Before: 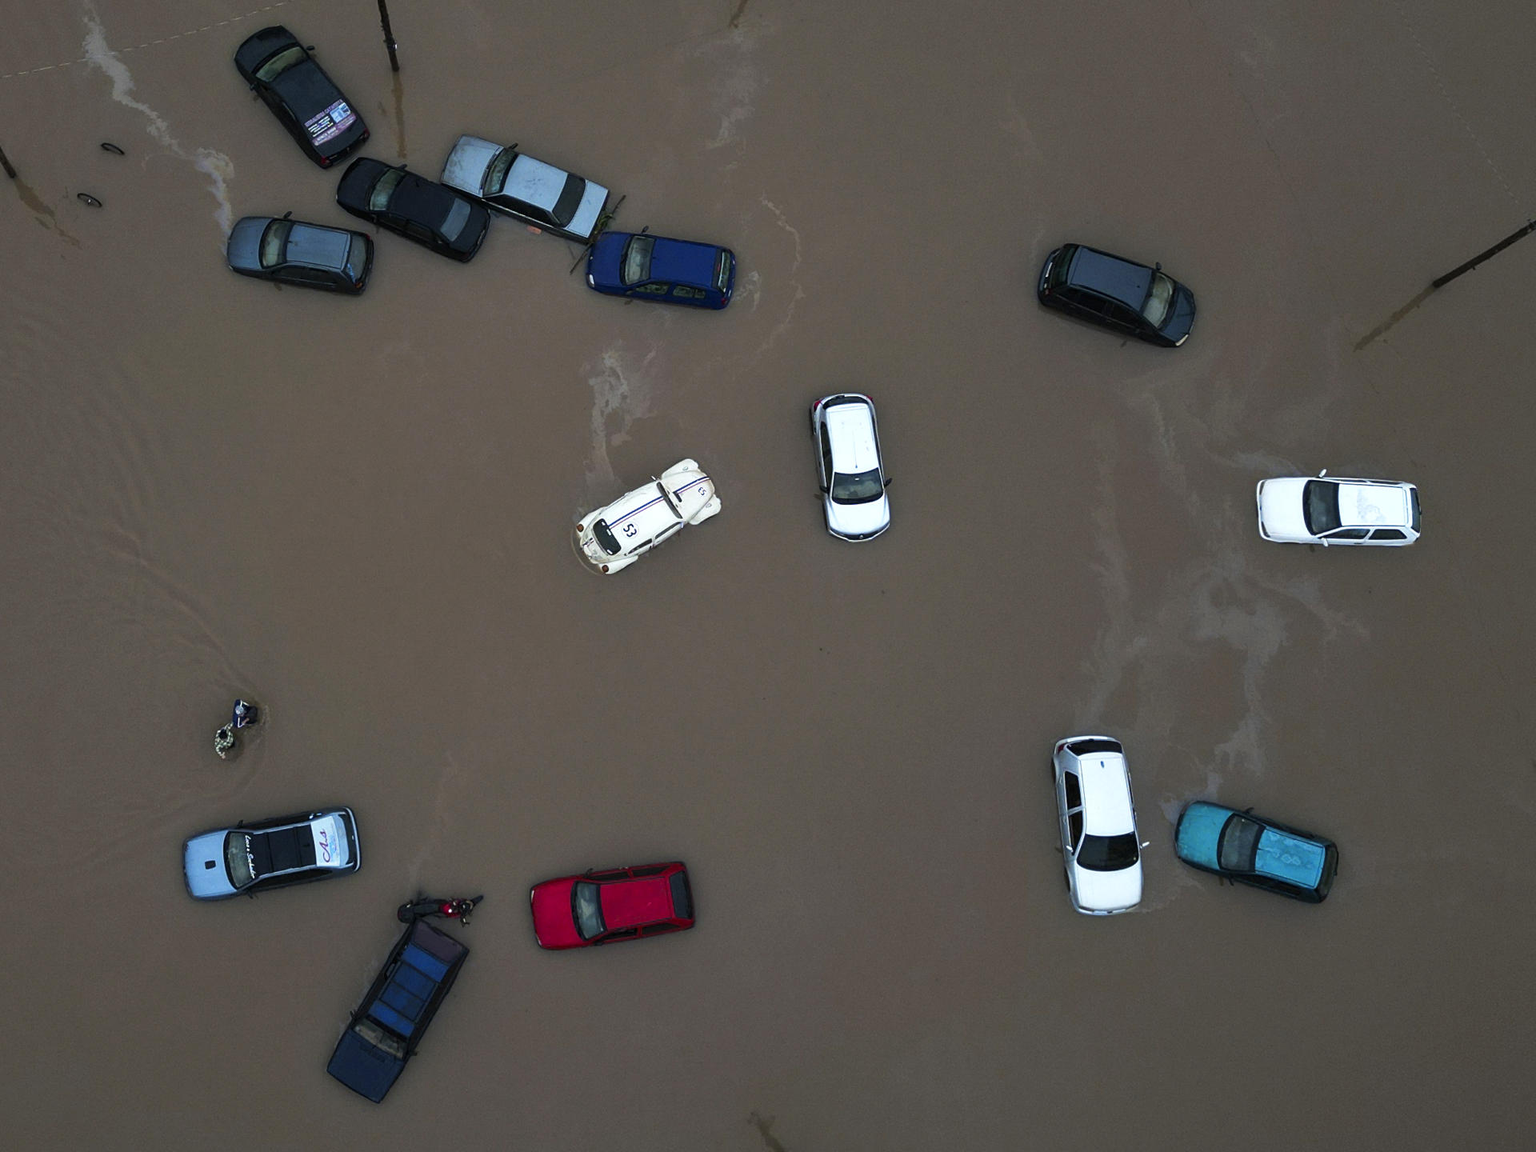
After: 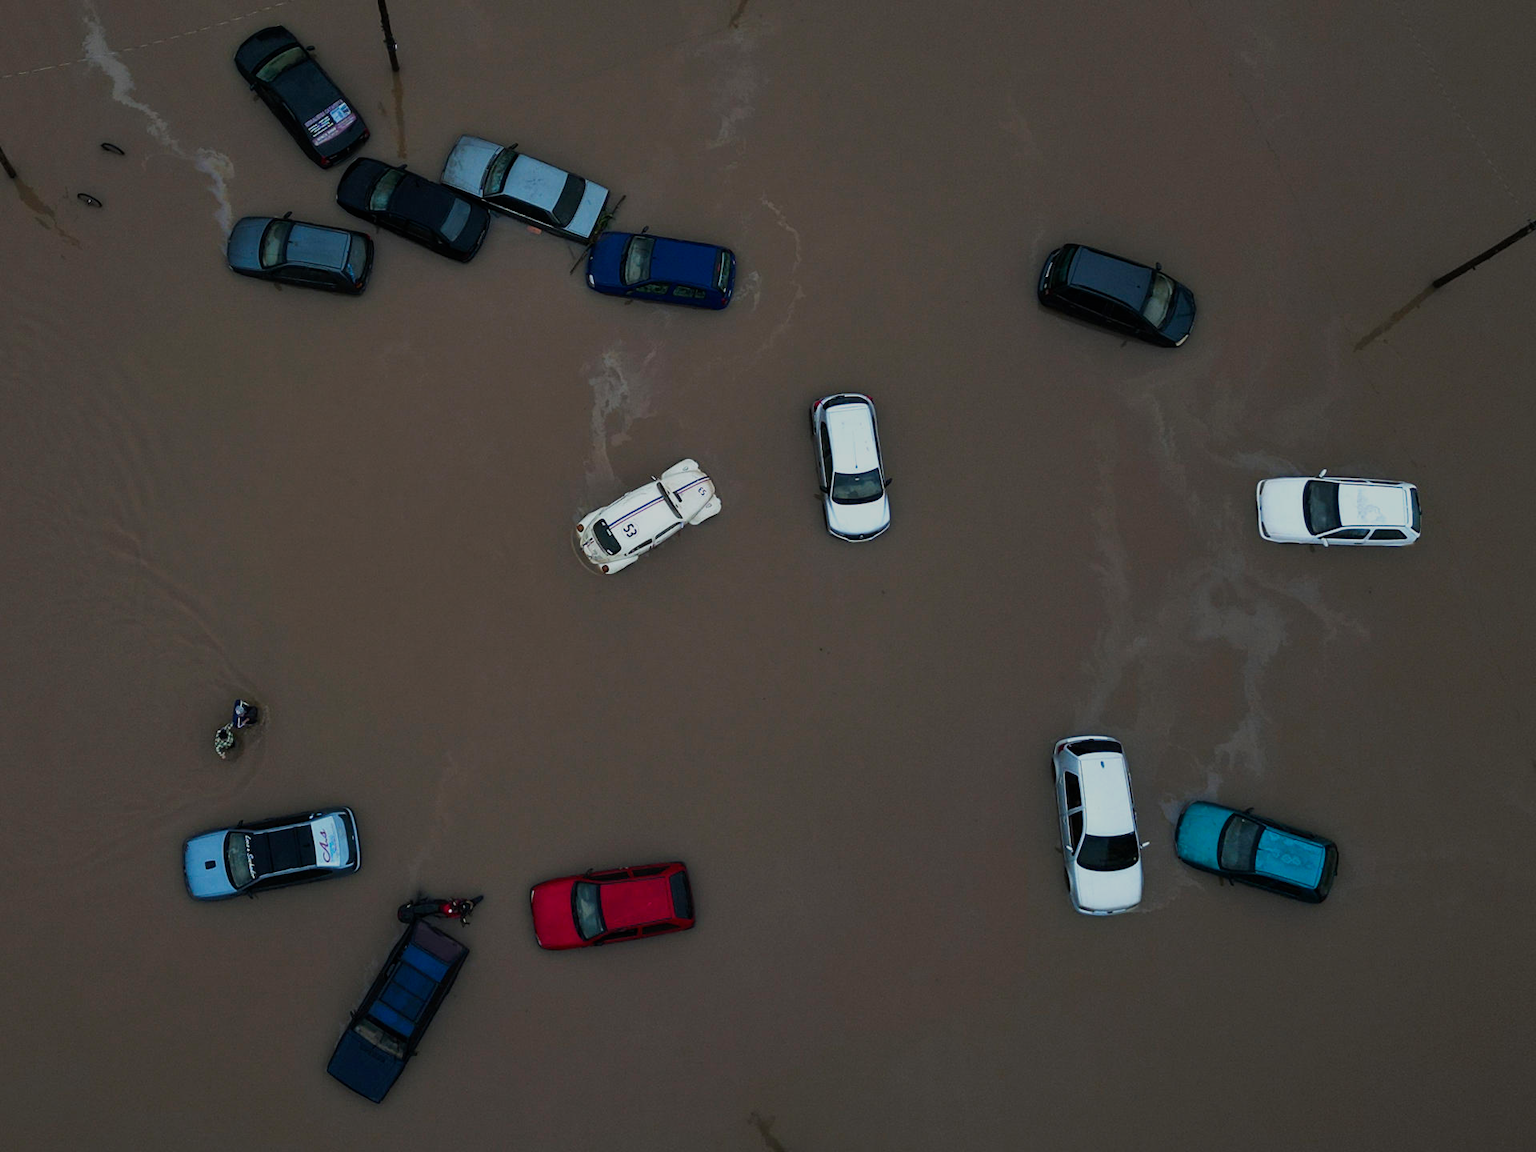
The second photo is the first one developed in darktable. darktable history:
exposure: black level correction 0, exposure -0.732 EV, compensate highlight preservation false
